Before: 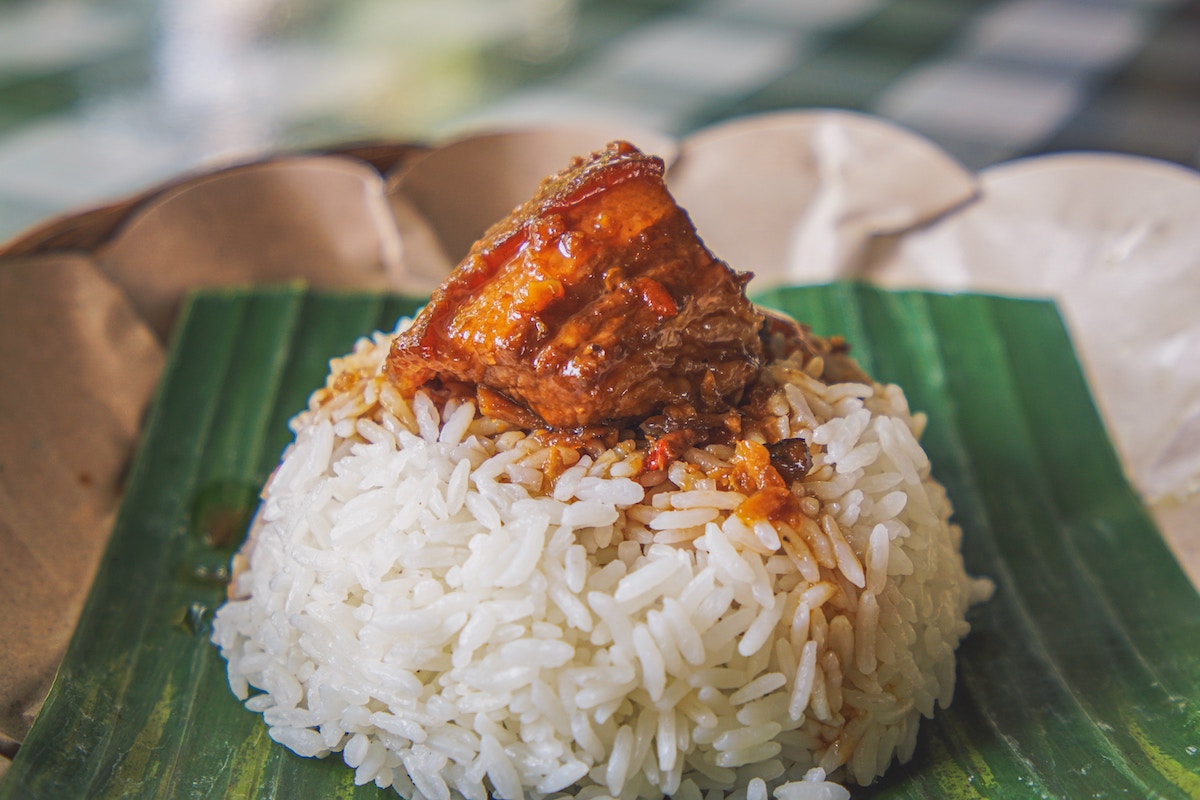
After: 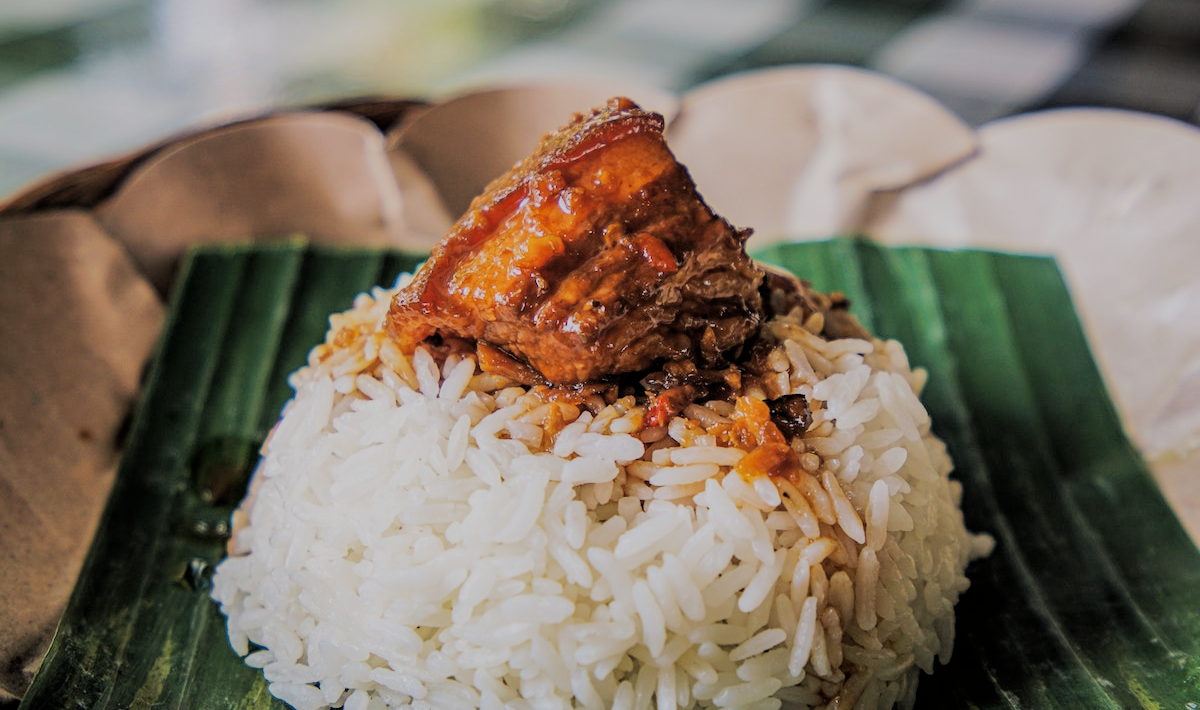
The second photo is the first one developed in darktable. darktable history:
filmic rgb: black relative exposure -3.21 EV, white relative exposure 7.02 EV, hardness 1.46, contrast 1.35
crop and rotate: top 5.609%, bottom 5.609%
